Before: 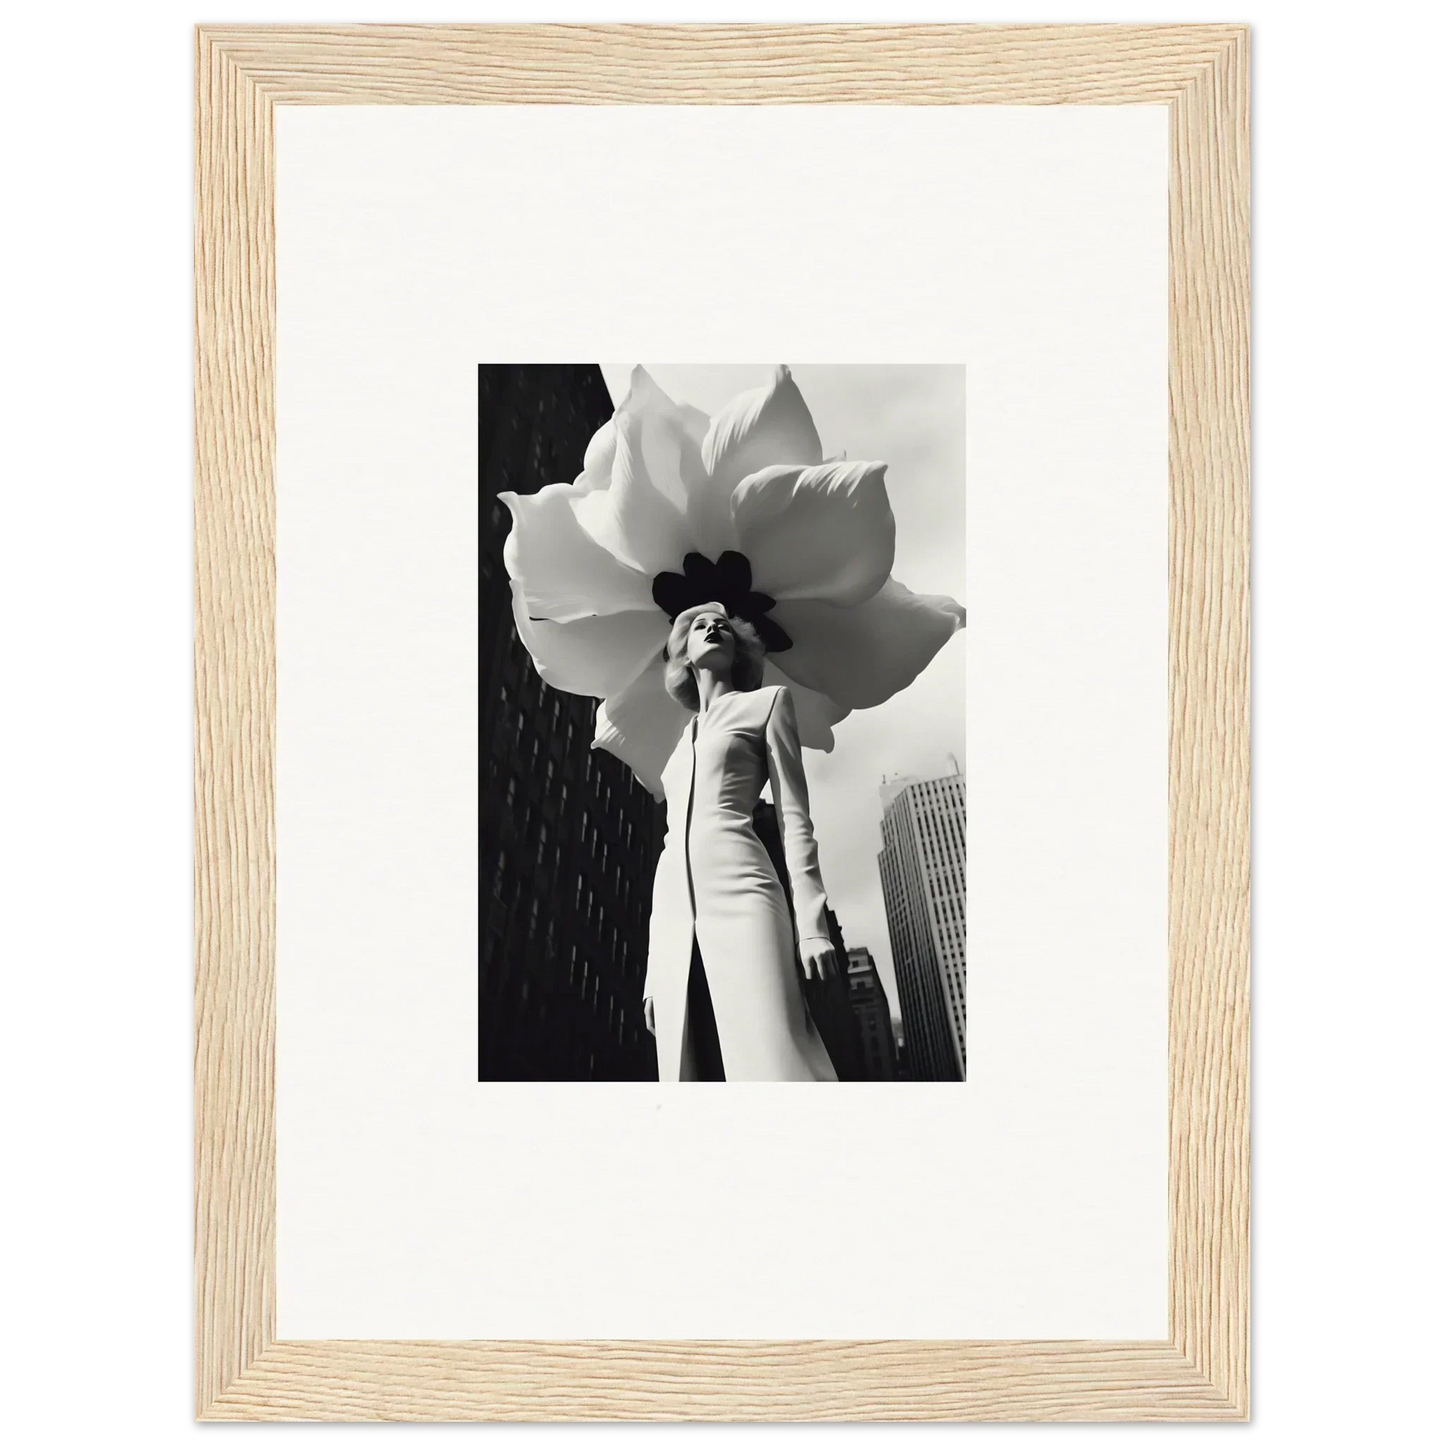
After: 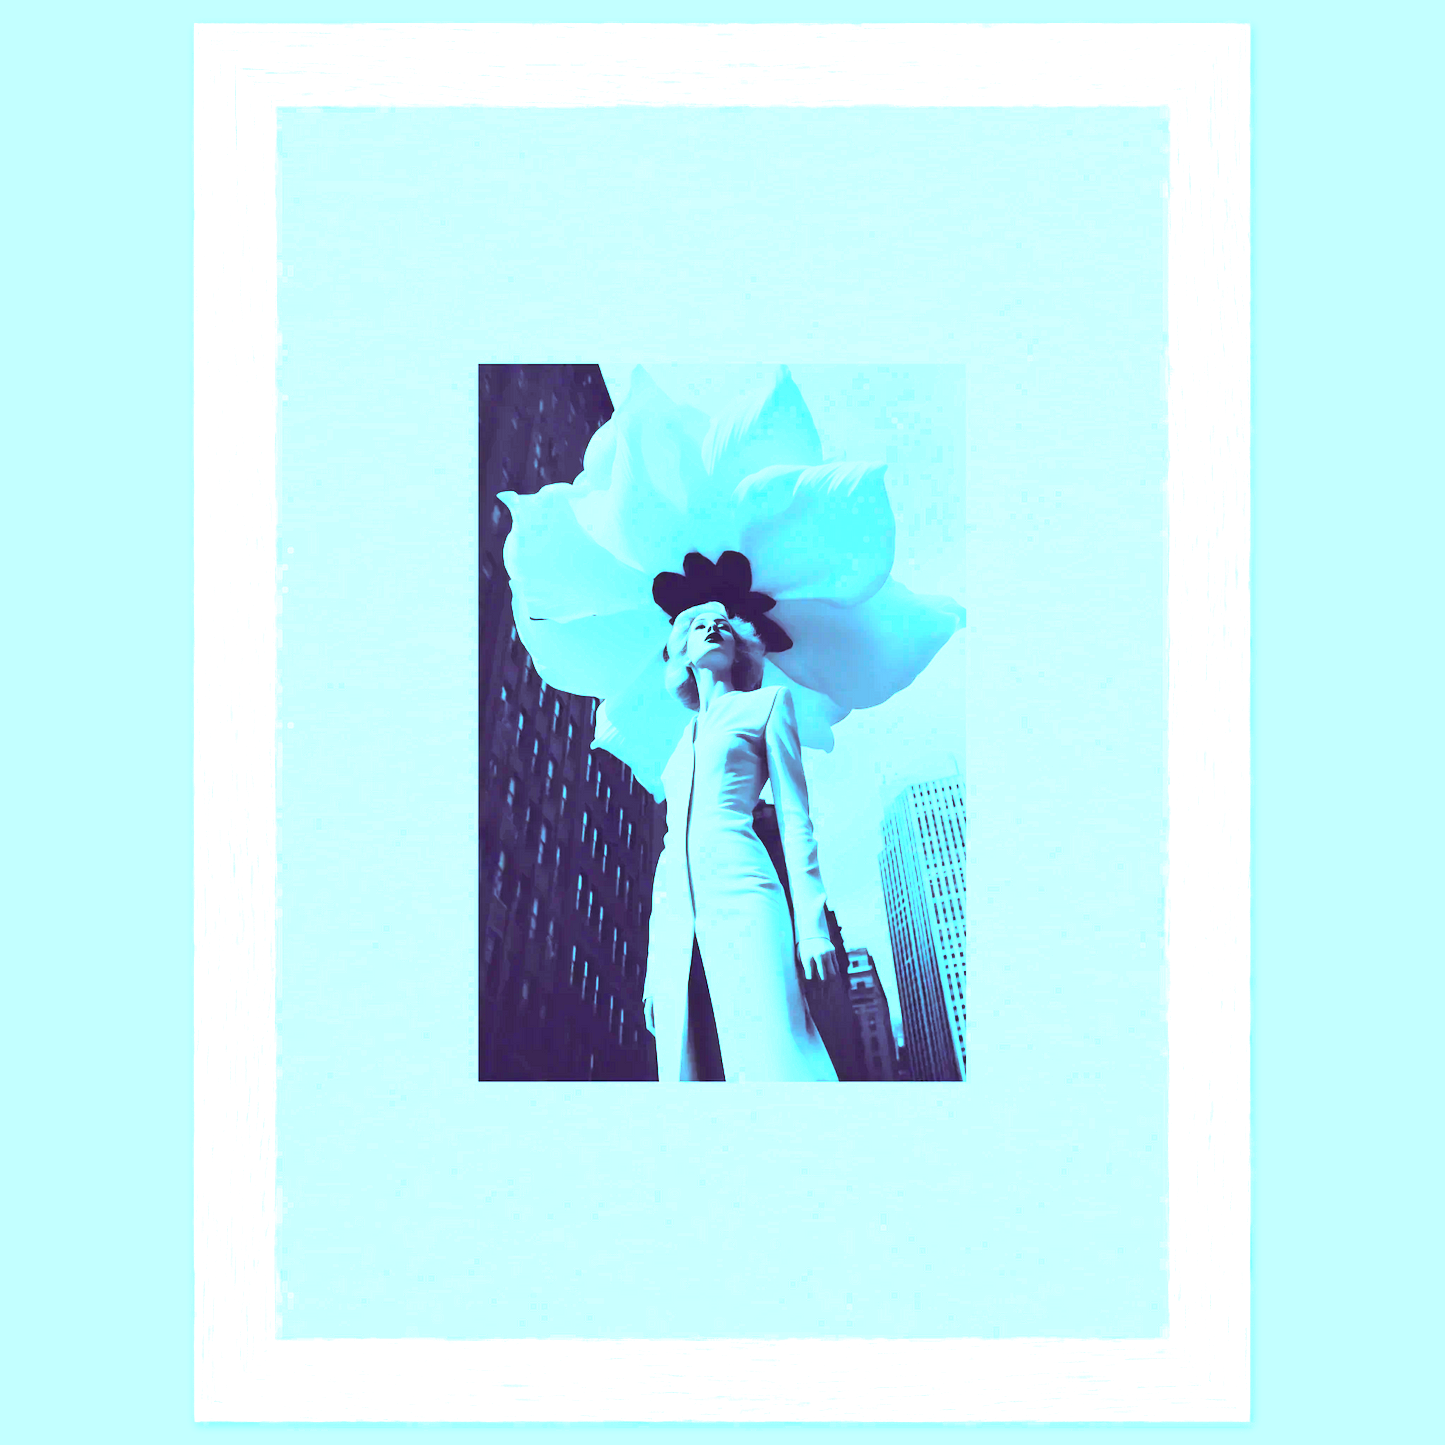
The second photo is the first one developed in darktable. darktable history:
exposure: black level correction 0, exposure 2.327 EV, compensate exposure bias true, compensate highlight preservation false
color balance rgb: shadows lift › luminance 0.49%, shadows lift › chroma 6.83%, shadows lift › hue 300.29°, power › hue 208.98°, highlights gain › luminance 20.24%, highlights gain › chroma 13.17%, highlights gain › hue 173.85°, perceptual saturation grading › global saturation 18.05%
color calibration: output R [1.107, -0.012, -0.003, 0], output B [0, 0, 1.308, 0], illuminant custom, x 0.389, y 0.387, temperature 3838.64 K
